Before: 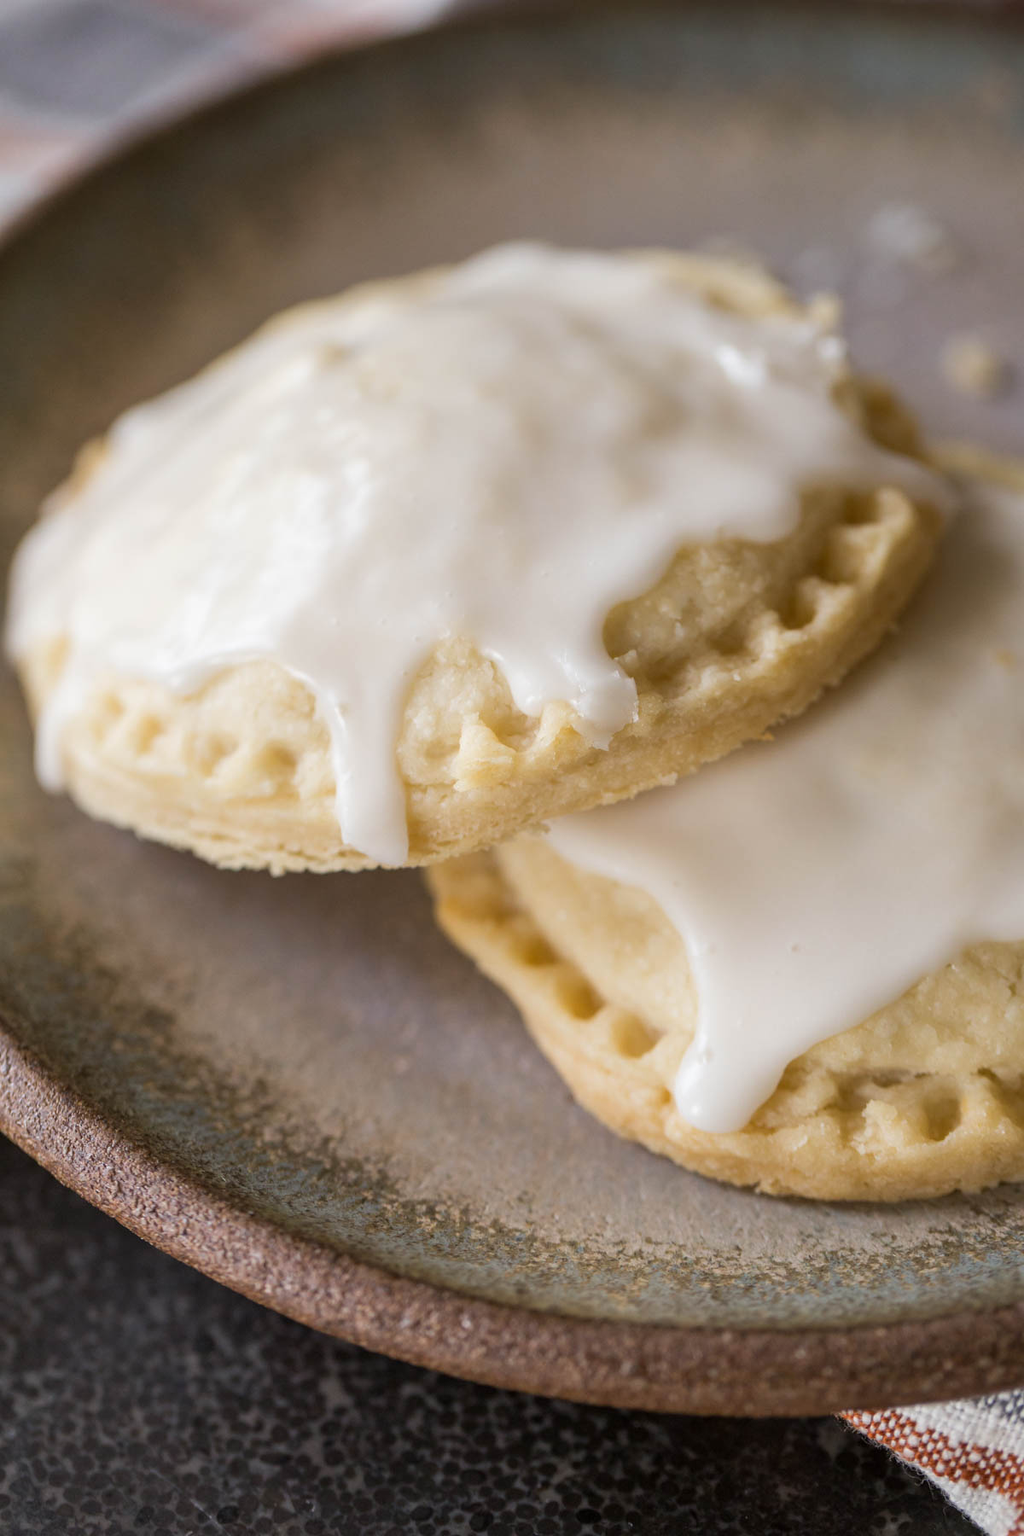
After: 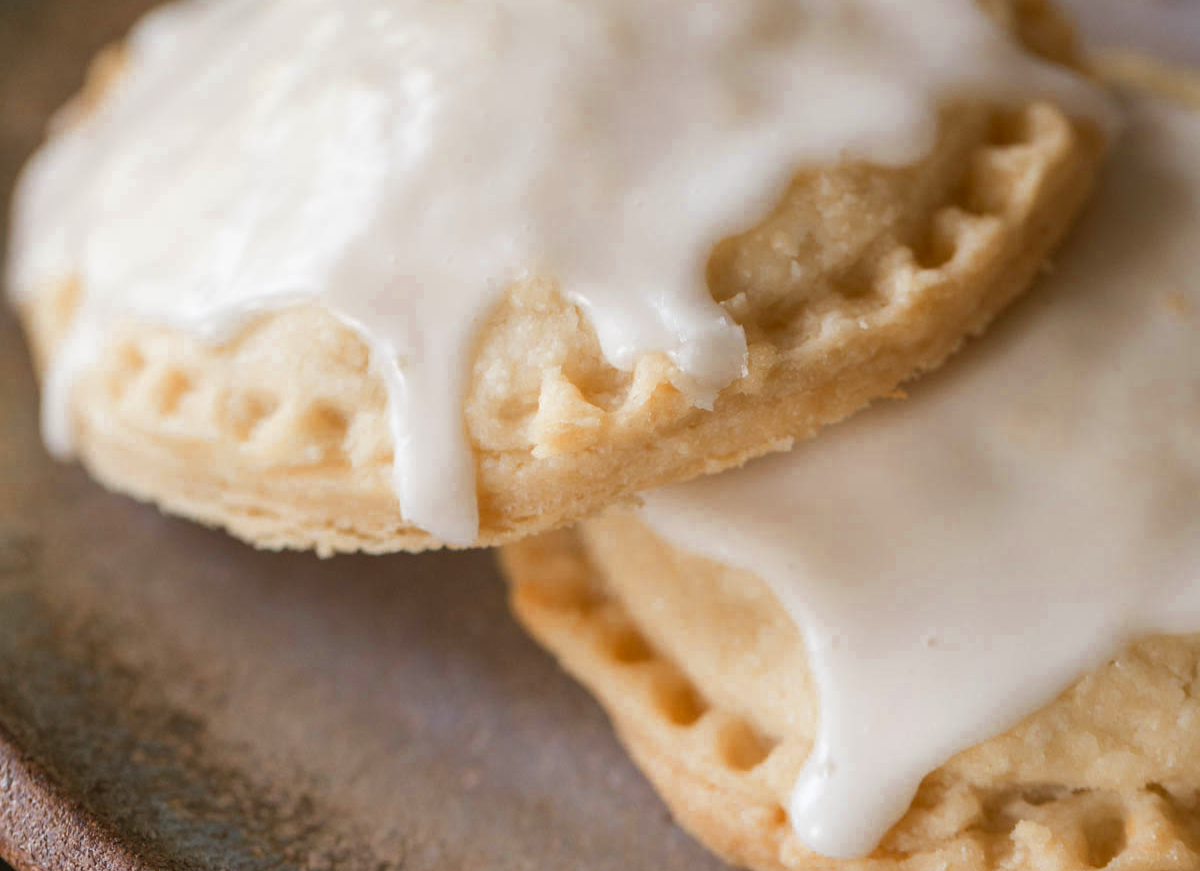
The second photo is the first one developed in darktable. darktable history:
crop and rotate: top 26.056%, bottom 25.543%
color zones: curves: ch0 [(0, 0.363) (0.128, 0.373) (0.25, 0.5) (0.402, 0.407) (0.521, 0.525) (0.63, 0.559) (0.729, 0.662) (0.867, 0.471)]; ch1 [(0, 0.515) (0.136, 0.618) (0.25, 0.5) (0.378, 0) (0.516, 0) (0.622, 0.593) (0.737, 0.819) (0.87, 0.593)]; ch2 [(0, 0.529) (0.128, 0.471) (0.282, 0.451) (0.386, 0.662) (0.516, 0.525) (0.633, 0.554) (0.75, 0.62) (0.875, 0.441)]
